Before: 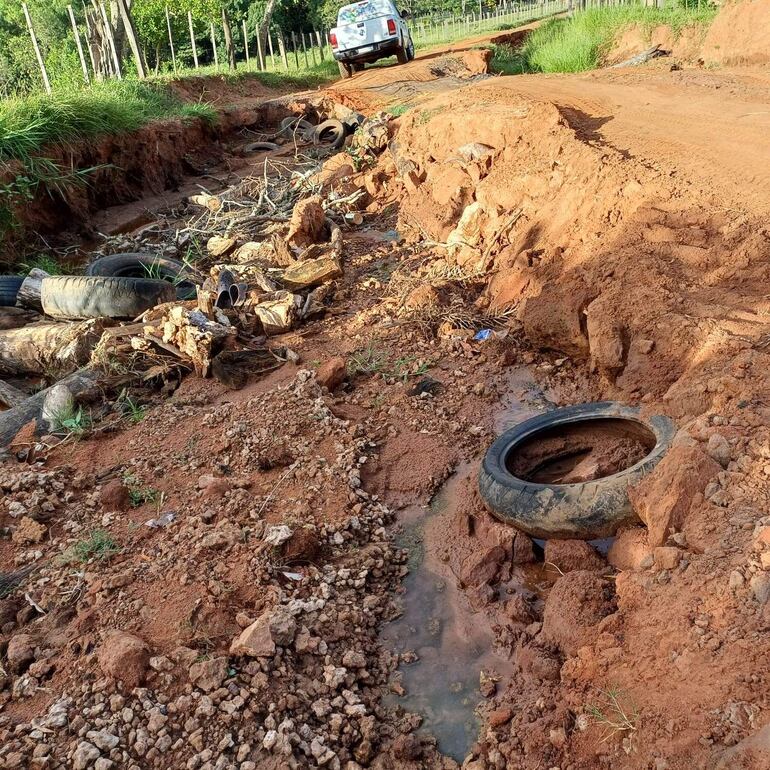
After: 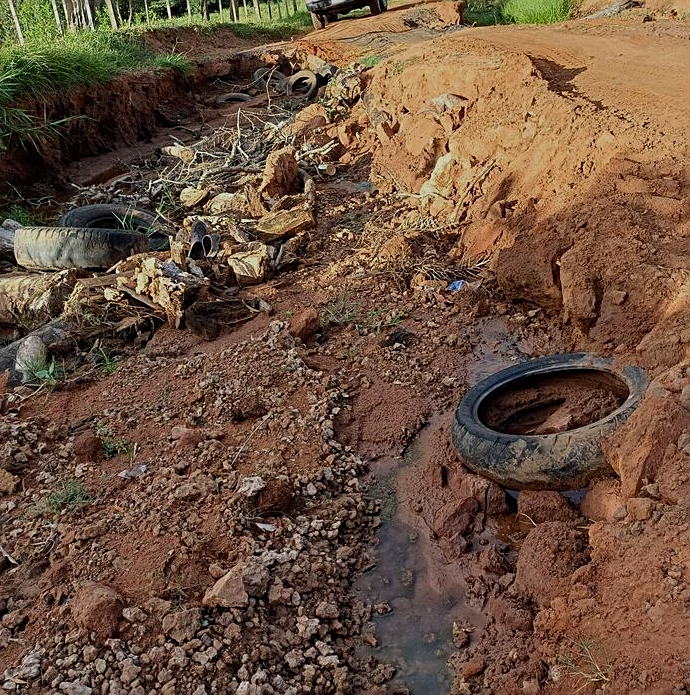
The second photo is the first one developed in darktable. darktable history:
exposure: black level correction 0, exposure -0.696 EV, compensate highlight preservation false
sharpen: on, module defaults
haze removal: compatibility mode true, adaptive false
crop: left 3.597%, top 6.481%, right 6.669%, bottom 3.205%
